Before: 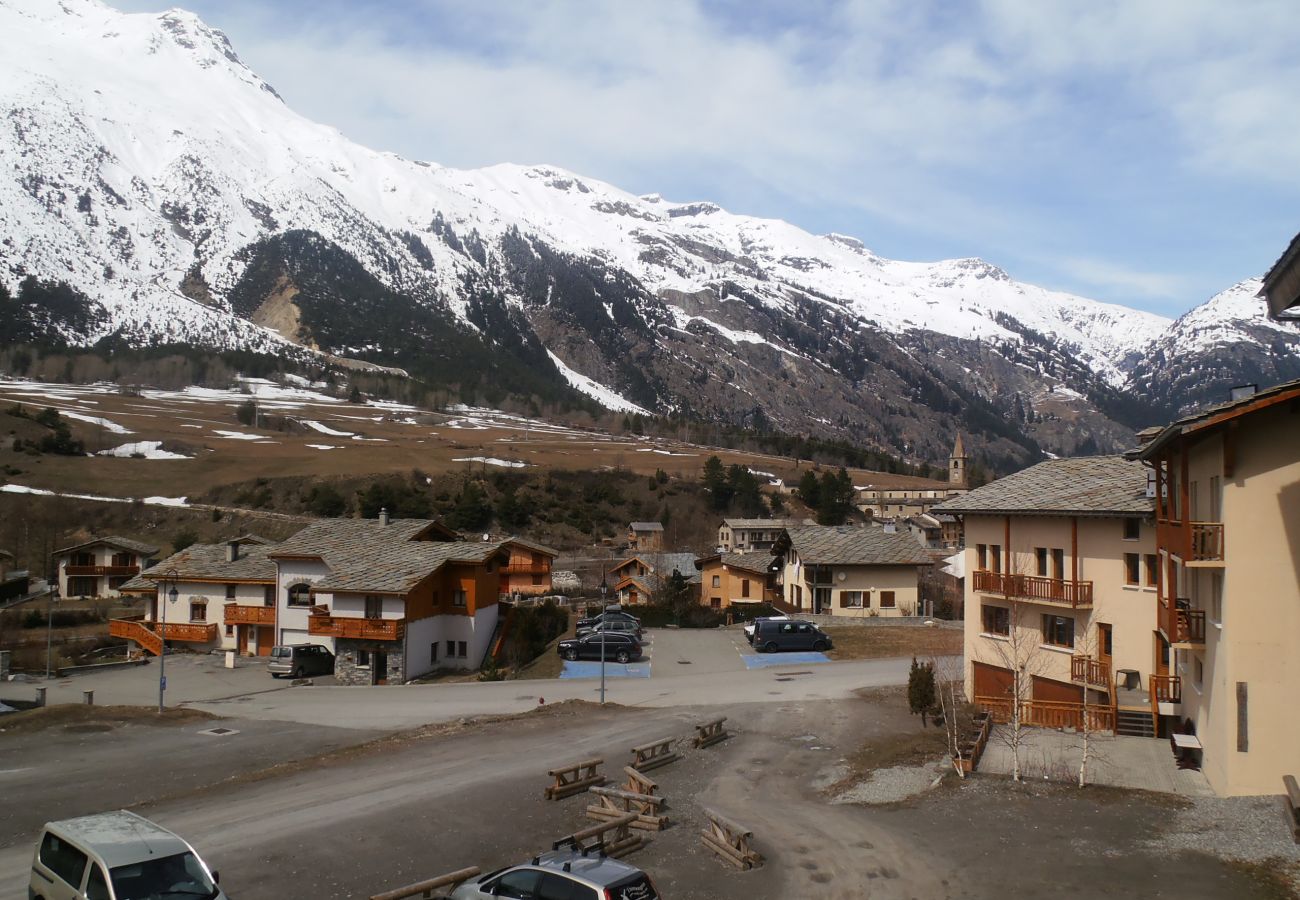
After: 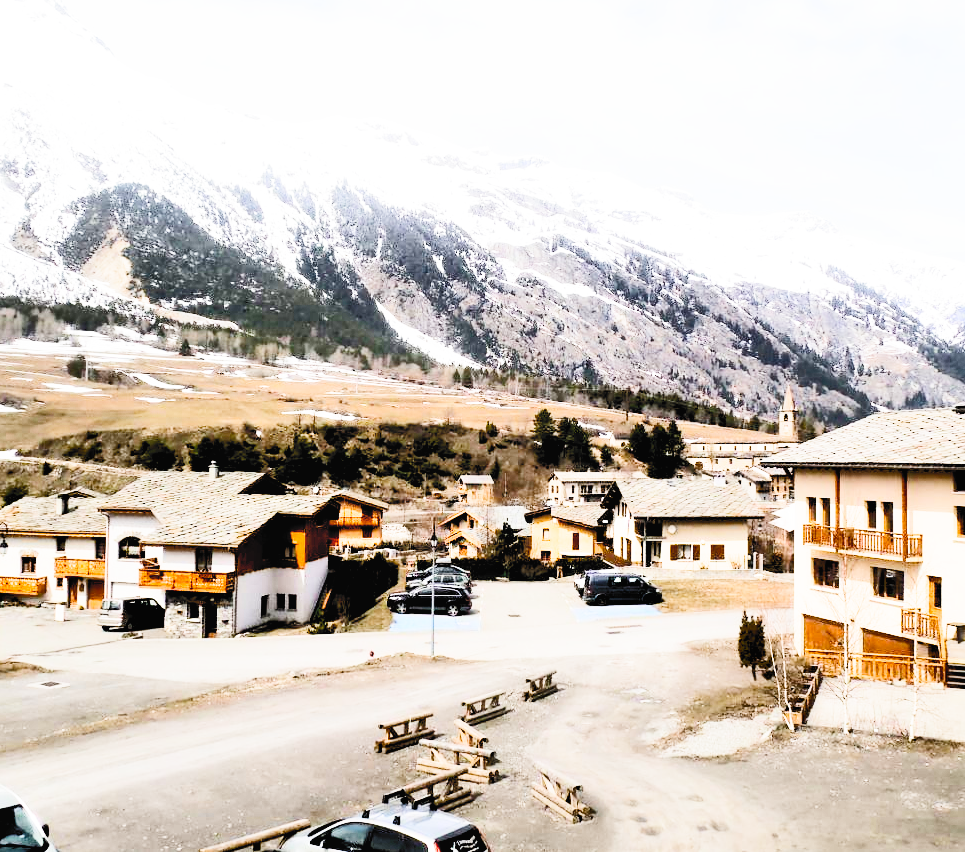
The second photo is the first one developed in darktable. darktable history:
filmic rgb: black relative exposure -2.85 EV, white relative exposure 4.56 EV, hardness 1.77, contrast 1.25, preserve chrominance no, color science v5 (2021)
crop and rotate: left 13.15%, top 5.251%, right 12.609%
tone equalizer: on, module defaults
exposure: black level correction 0.005, exposure 2.084 EV, compensate highlight preservation false
shadows and highlights: highlights color adjustment 0%, low approximation 0.01, soften with gaussian
contrast brightness saturation: contrast 0.39, brightness 0.53
